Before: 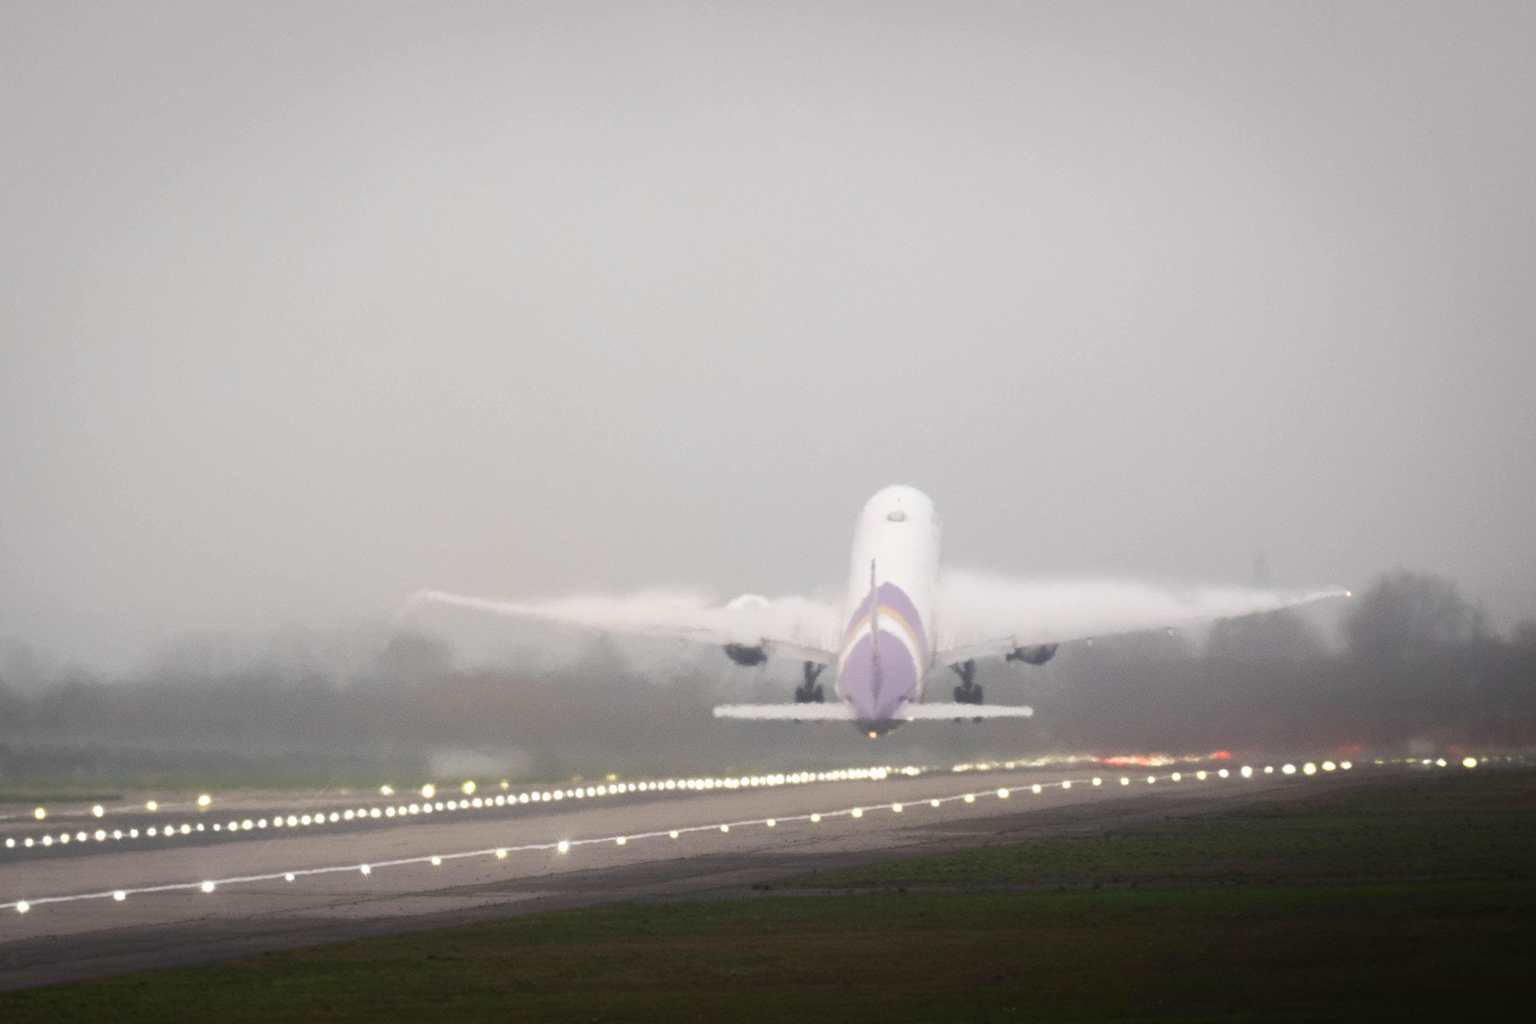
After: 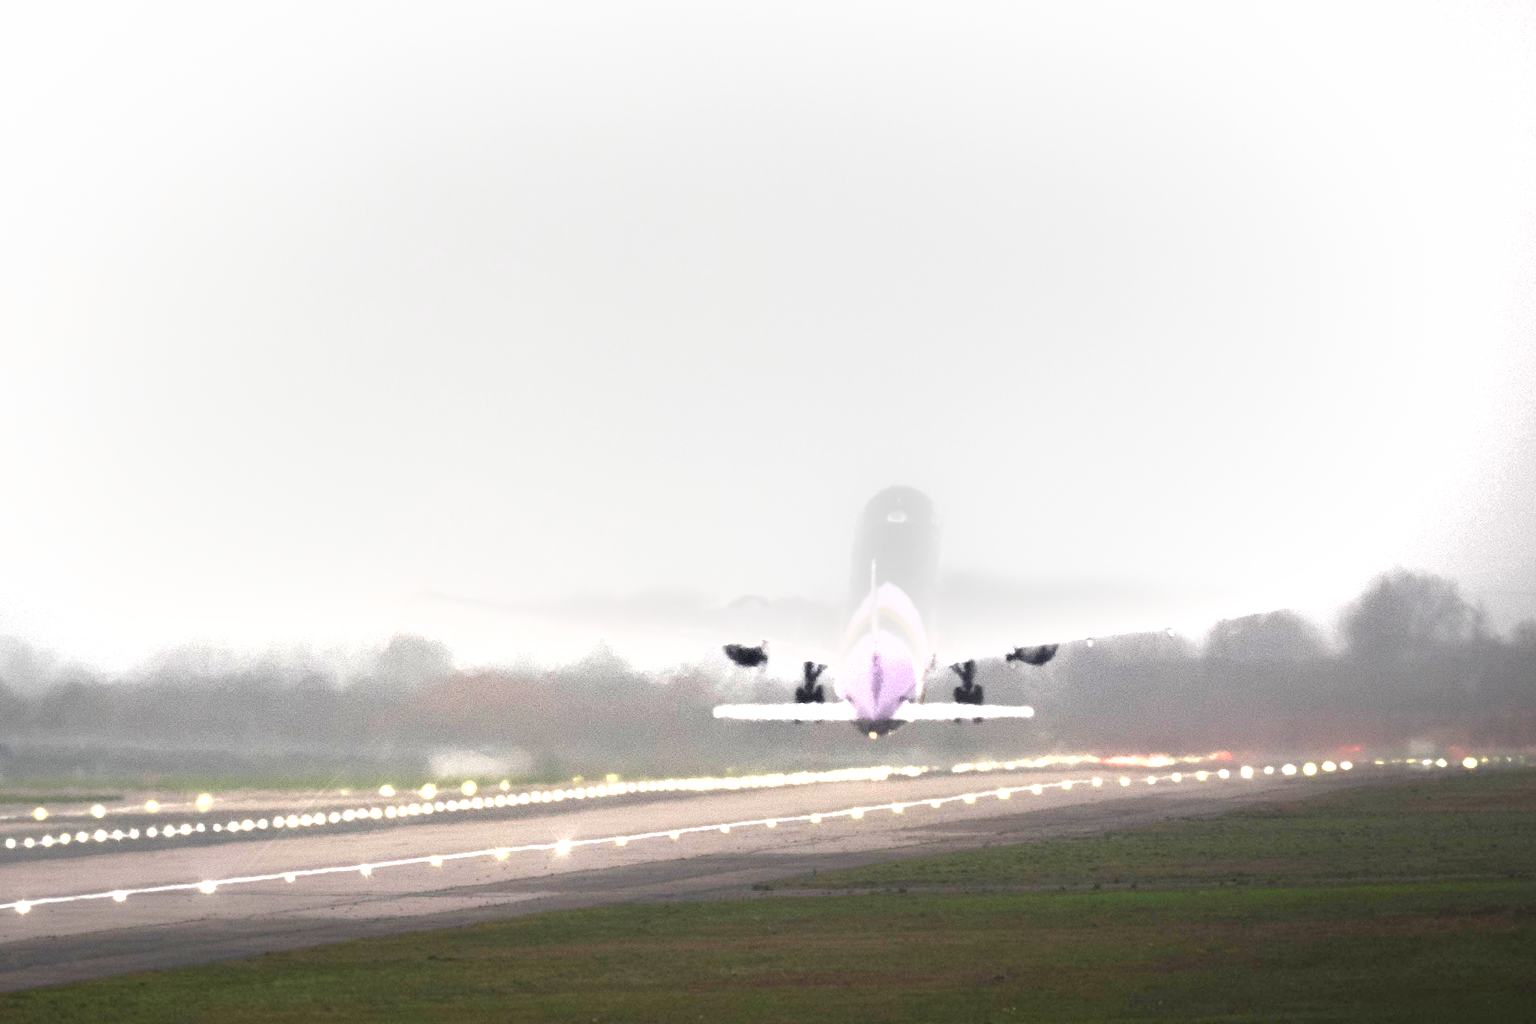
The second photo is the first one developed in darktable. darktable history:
exposure: black level correction 0, exposure 1.3 EV, compensate exposure bias true, compensate highlight preservation false
shadows and highlights: soften with gaussian
